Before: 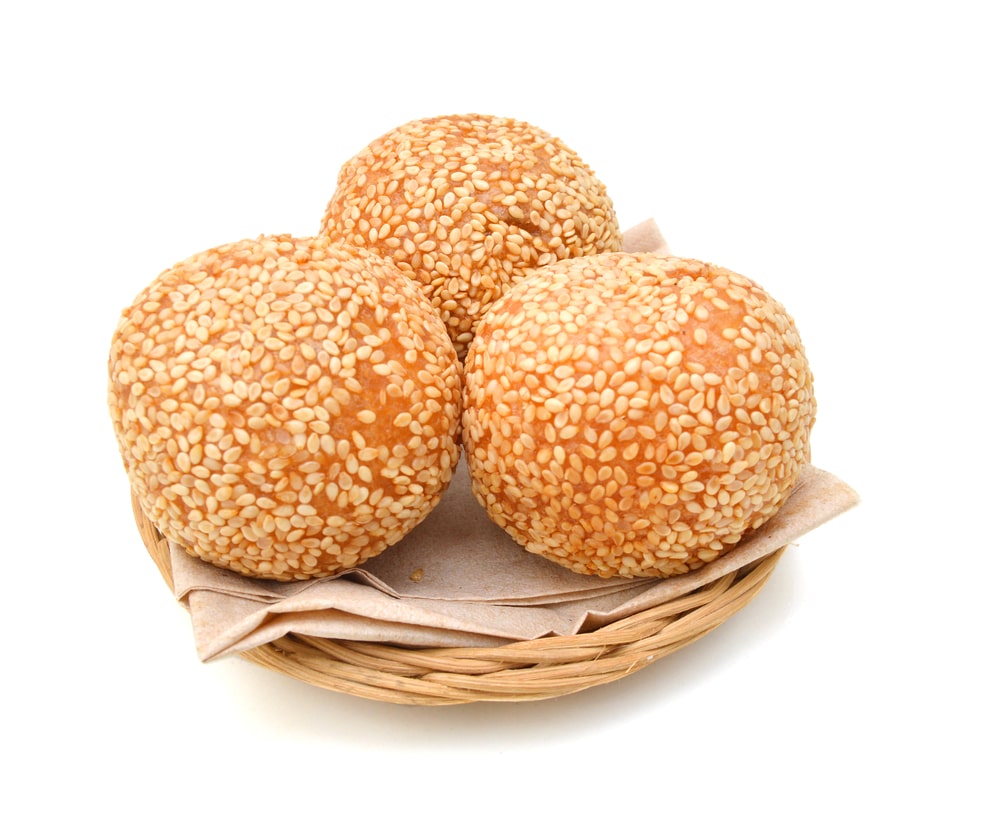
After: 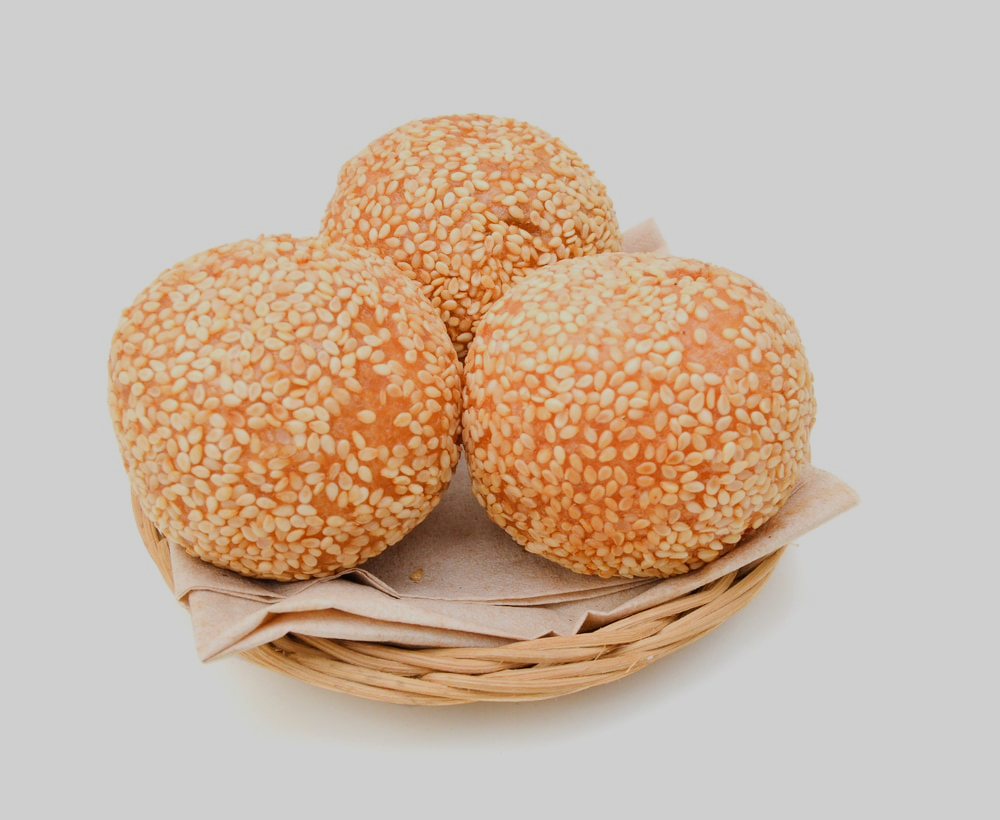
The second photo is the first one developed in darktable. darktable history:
filmic rgb: black relative exposure -7.13 EV, white relative exposure 5.36 EV, threshold 5.97 EV, hardness 3.02, iterations of high-quality reconstruction 10, enable highlight reconstruction true
